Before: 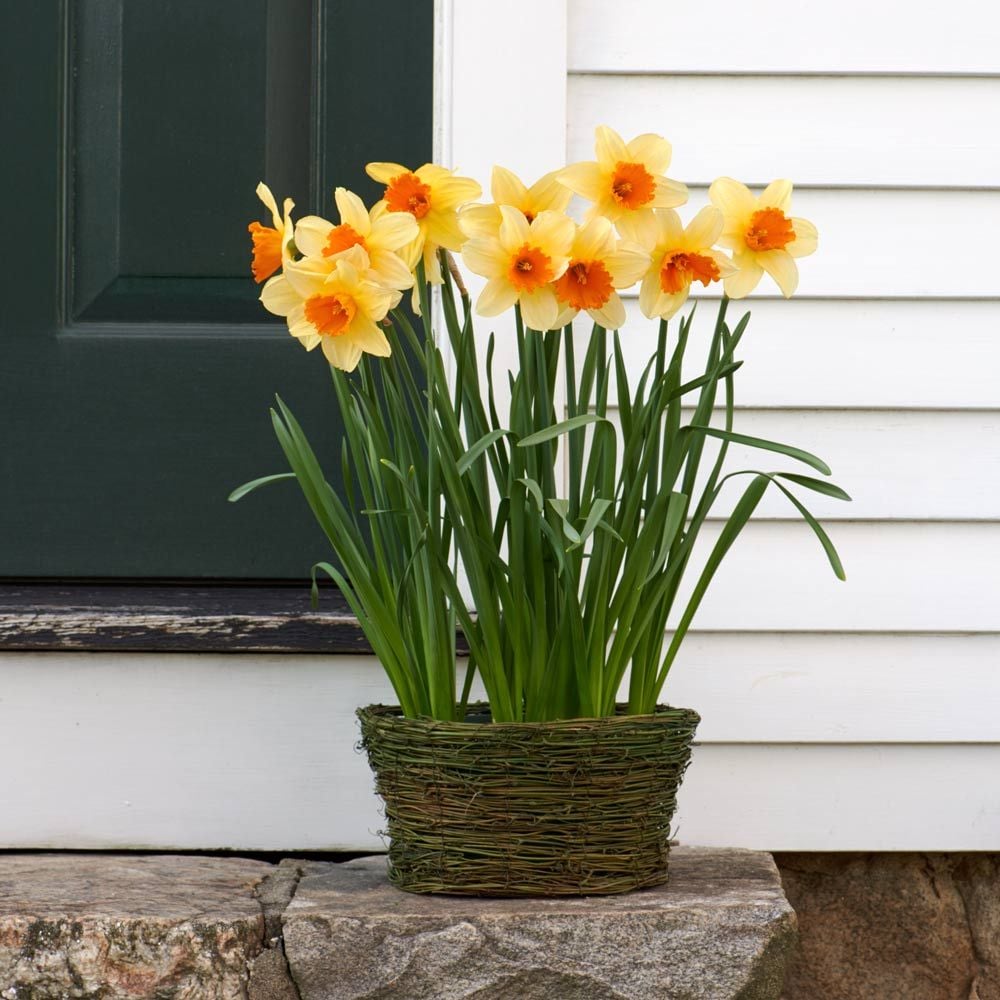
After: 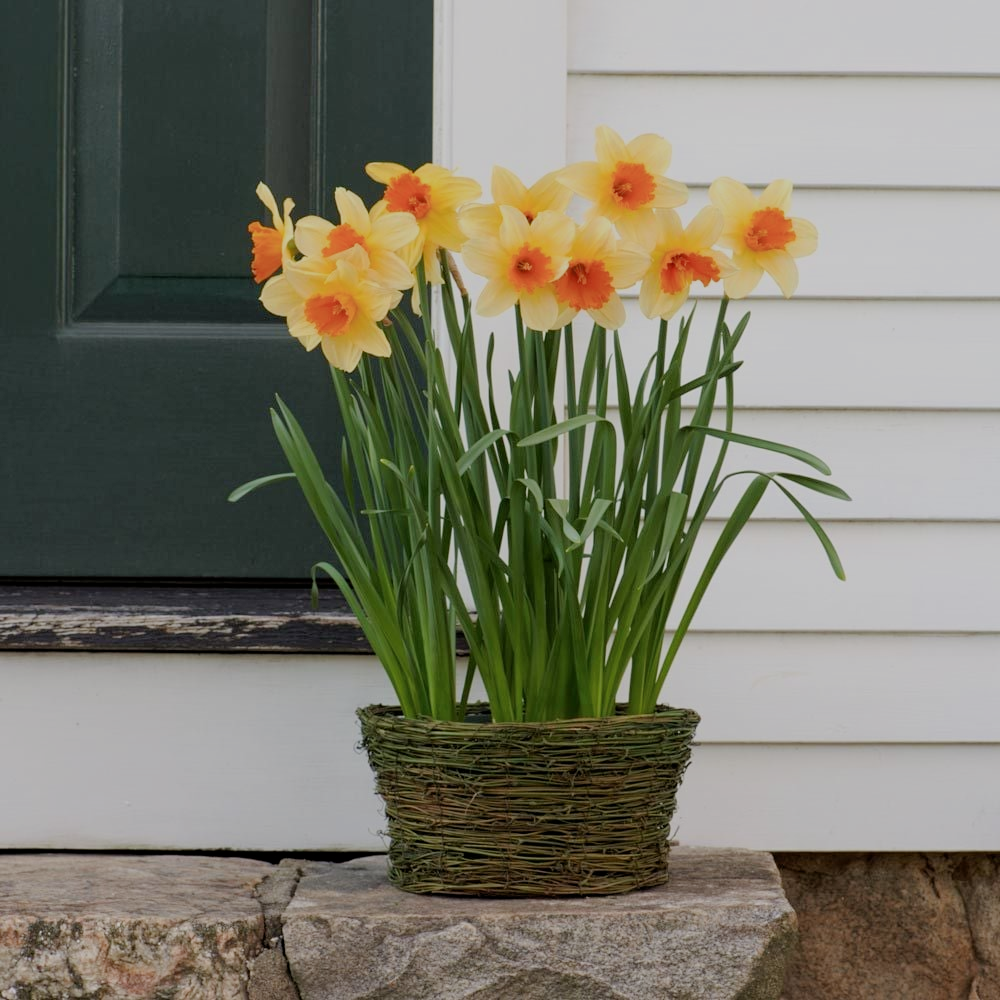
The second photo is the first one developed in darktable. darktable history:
filmic rgb: black relative exposure -6.54 EV, white relative exposure 4.73 EV, hardness 3.11, contrast 0.801, contrast in shadows safe
